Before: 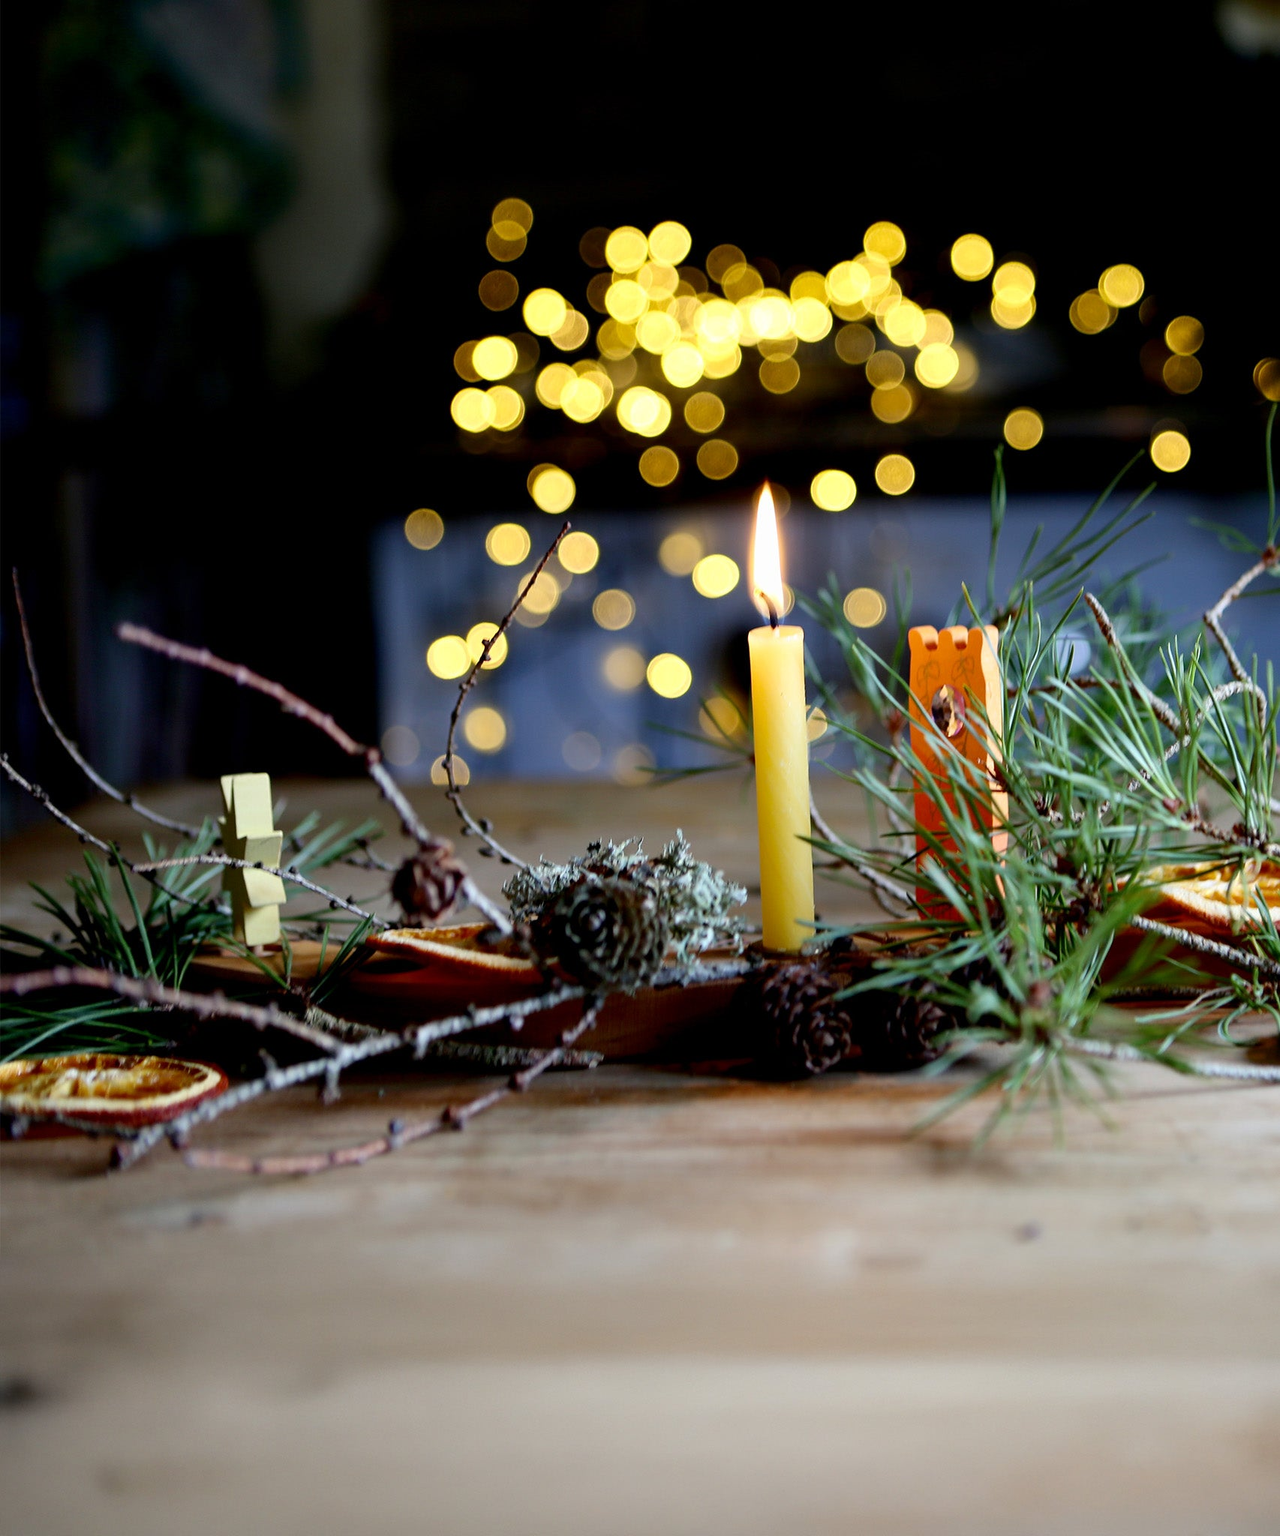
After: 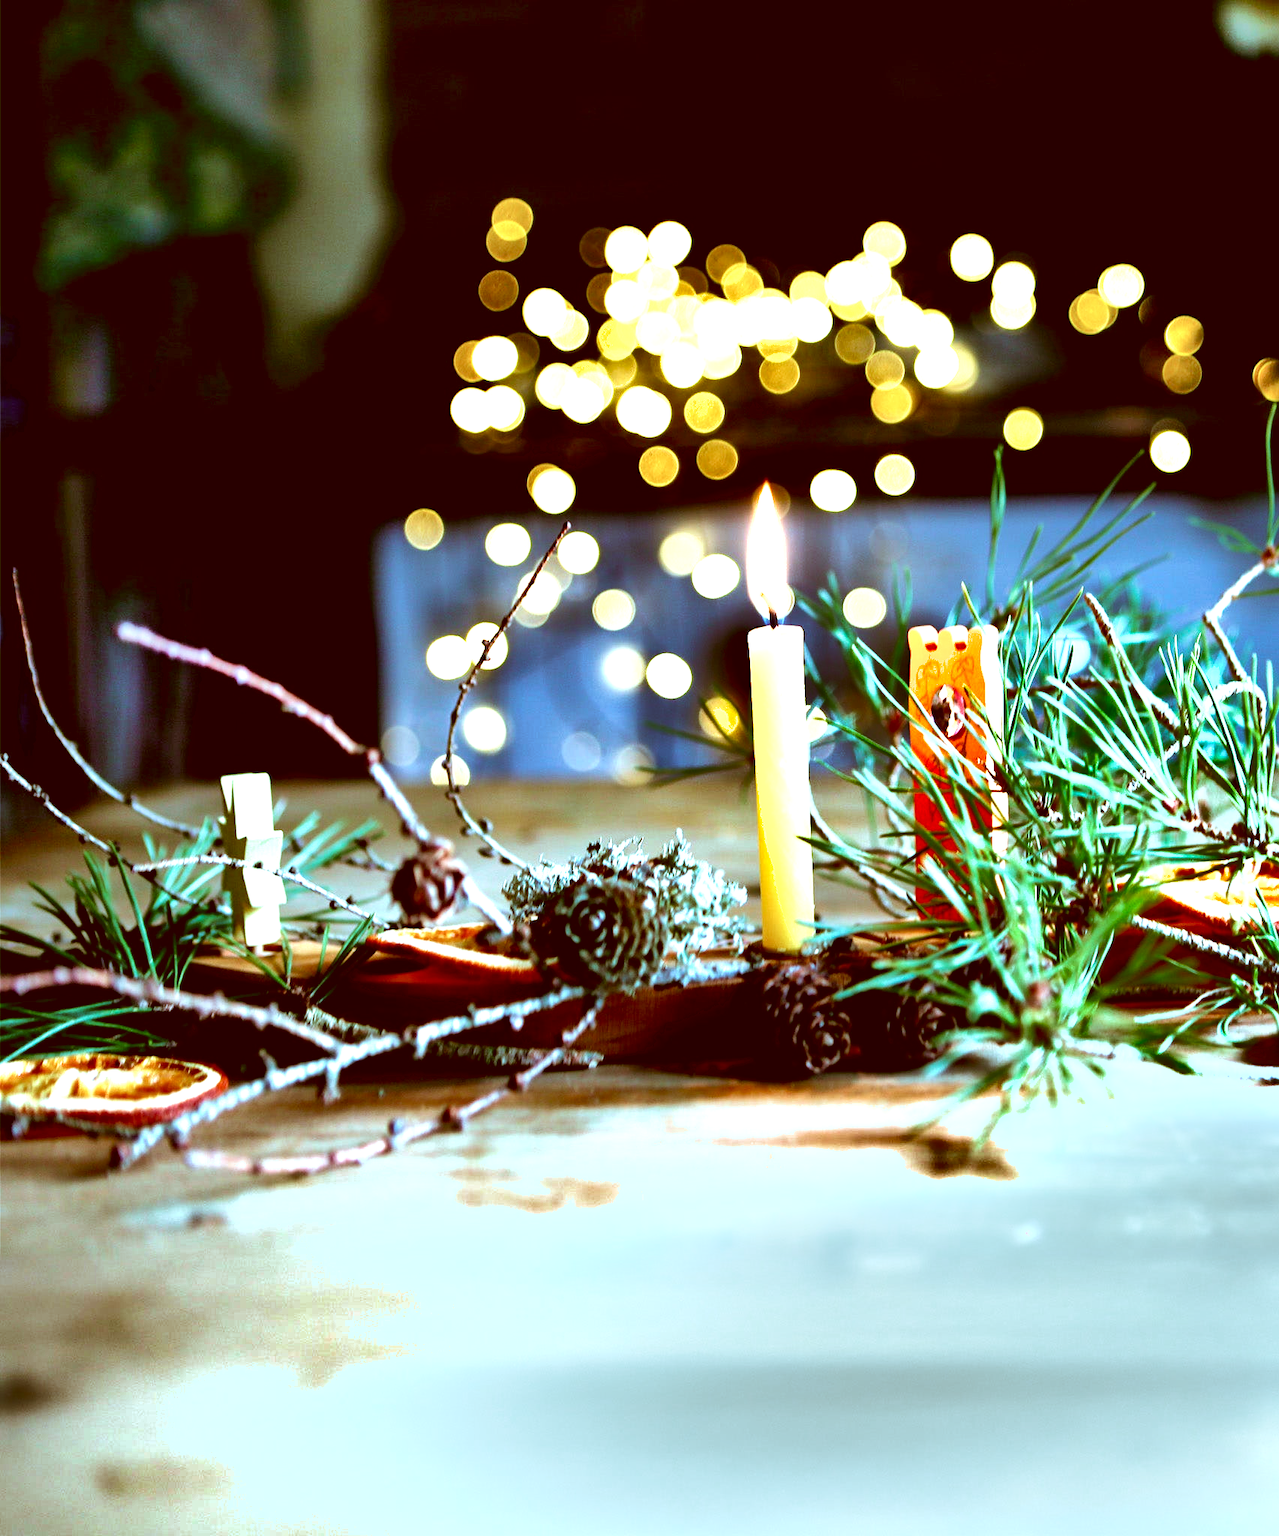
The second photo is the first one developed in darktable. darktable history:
color correction: highlights a* -15.09, highlights b* -16.78, shadows a* 9.98, shadows b* 28.66
velvia: on, module defaults
exposure: black level correction 0, exposure 1.451 EV, compensate highlight preservation false
tone equalizer: -8 EV -0.442 EV, -7 EV -0.357 EV, -6 EV -0.366 EV, -5 EV -0.187 EV, -3 EV 0.246 EV, -2 EV 0.34 EV, -1 EV 0.374 EV, +0 EV 0.409 EV
shadows and highlights: radius 105.84, shadows 44.05, highlights -67.79, low approximation 0.01, soften with gaussian
